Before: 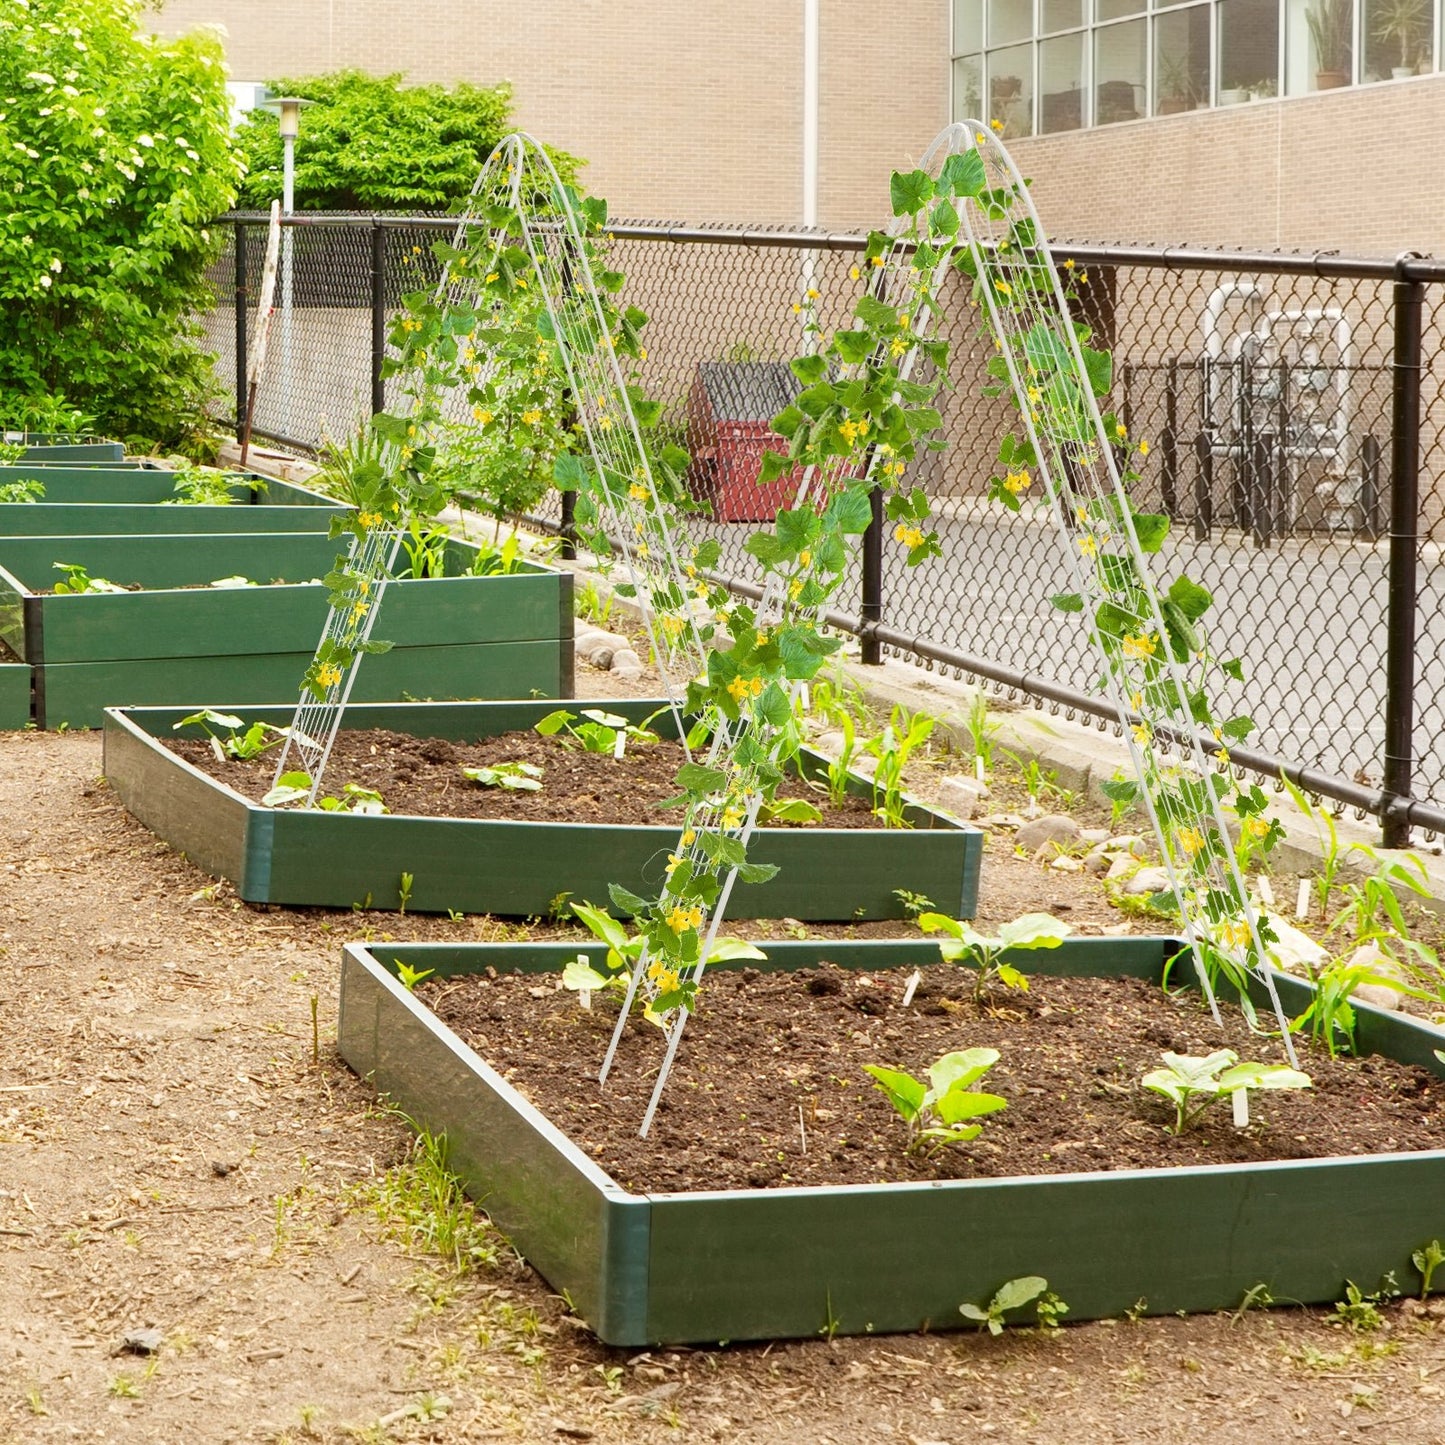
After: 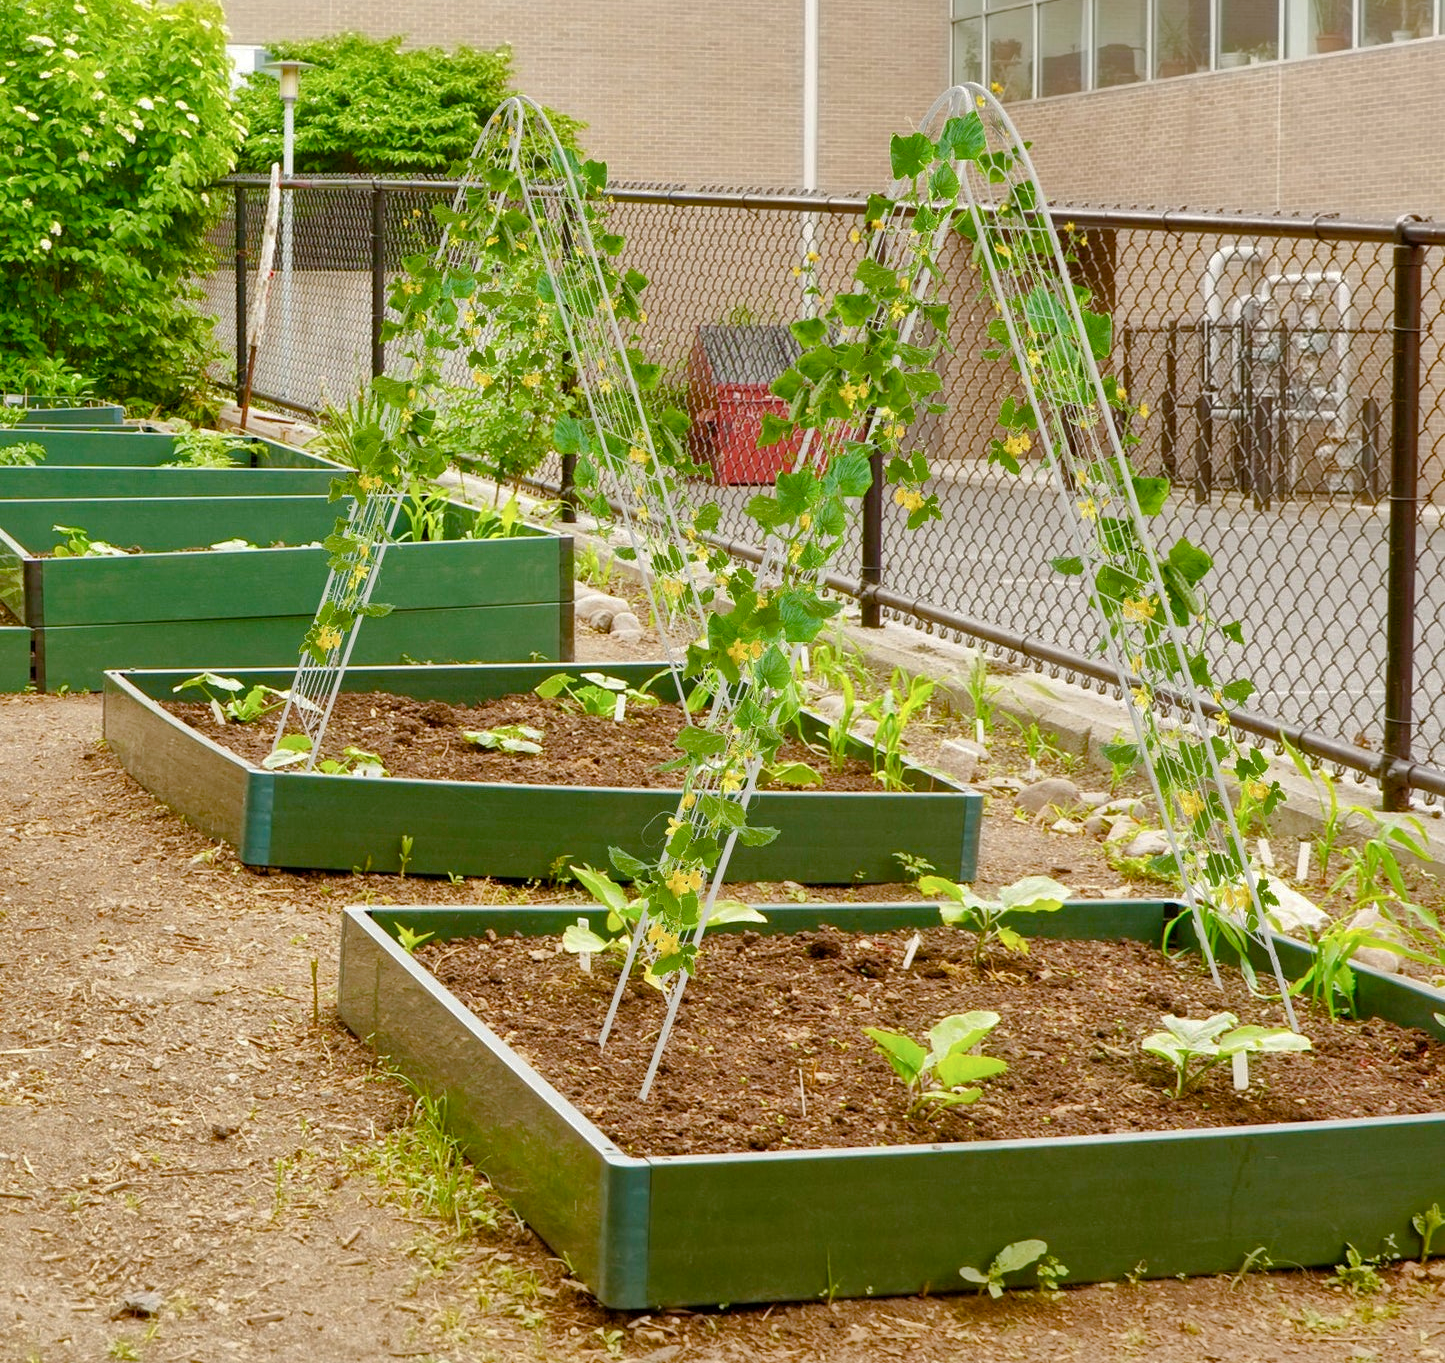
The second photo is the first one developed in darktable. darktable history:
color balance rgb: power › hue 174.55°, perceptual saturation grading › global saturation 20%, perceptual saturation grading › highlights -50.515%, perceptual saturation grading › shadows 30.808%, global vibrance 34.521%
shadows and highlights: highlights -59.8, highlights color adjustment 39.21%
crop and rotate: top 2.596%, bottom 3.011%
exposure: black level correction 0.001, compensate highlight preservation false
